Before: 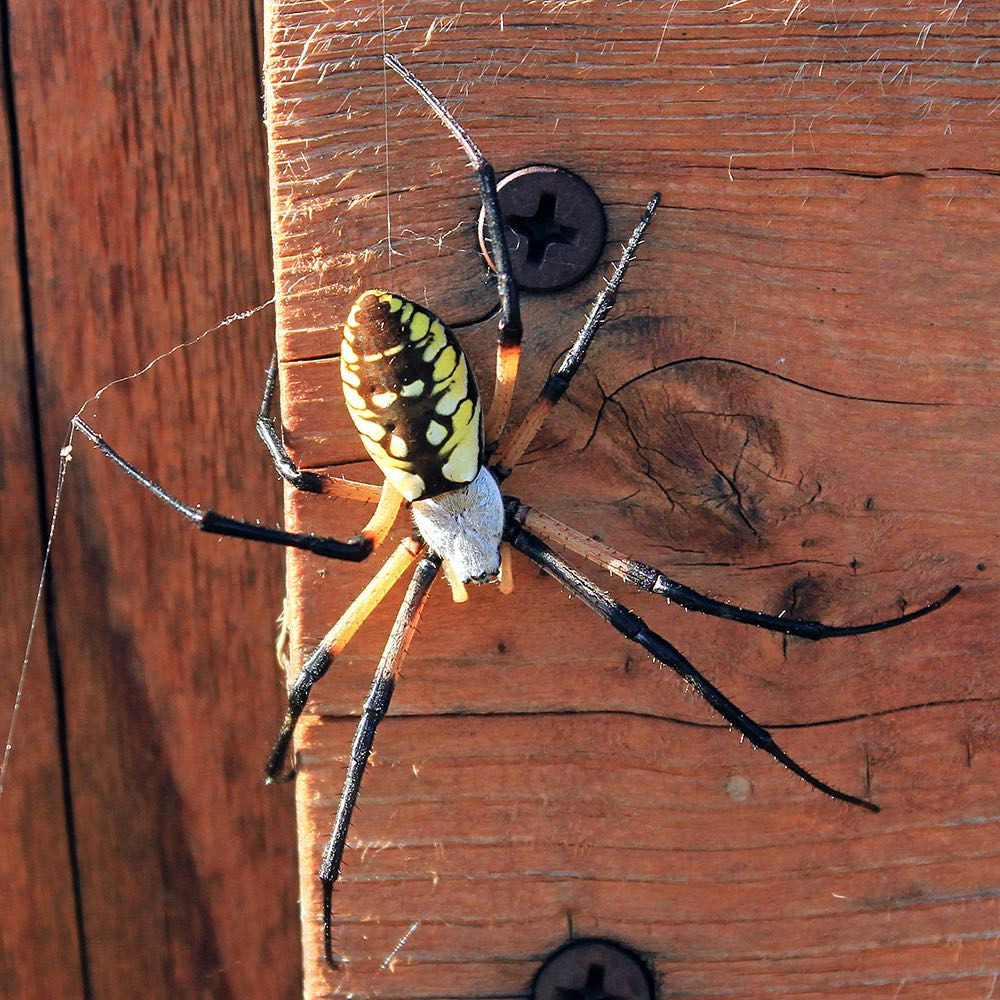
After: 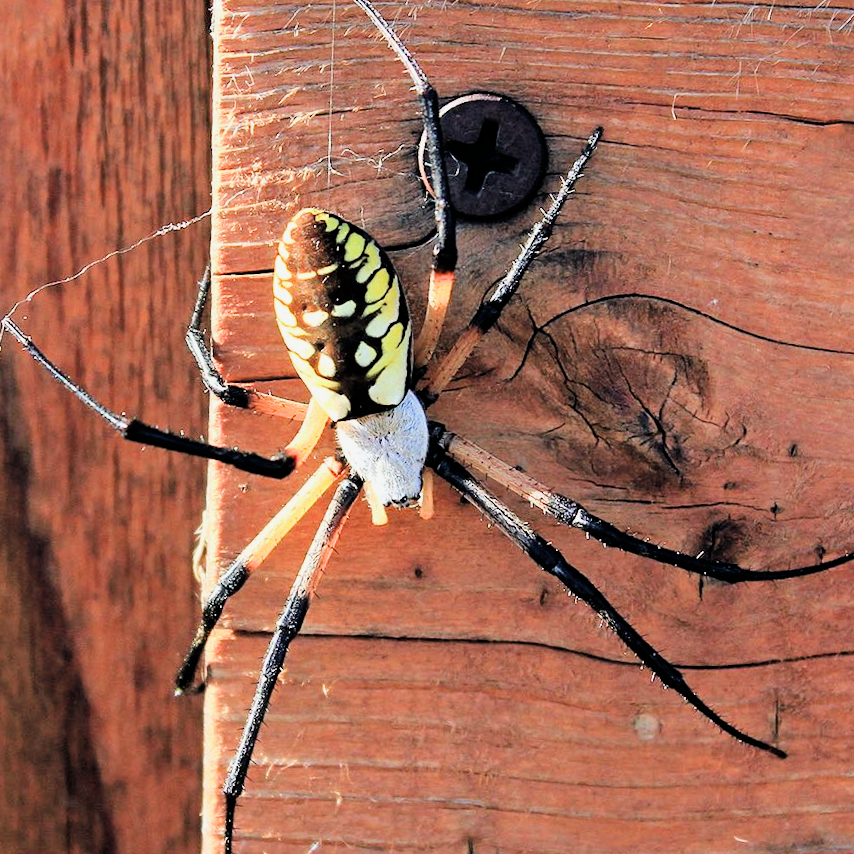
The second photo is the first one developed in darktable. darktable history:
exposure: black level correction 0, exposure 0.7 EV, compensate exposure bias true, compensate highlight preservation false
filmic rgb: black relative exposure -5 EV, hardness 2.88, contrast 1.3, highlights saturation mix -10%
crop and rotate: angle -3.27°, left 5.211%, top 5.211%, right 4.607%, bottom 4.607%
